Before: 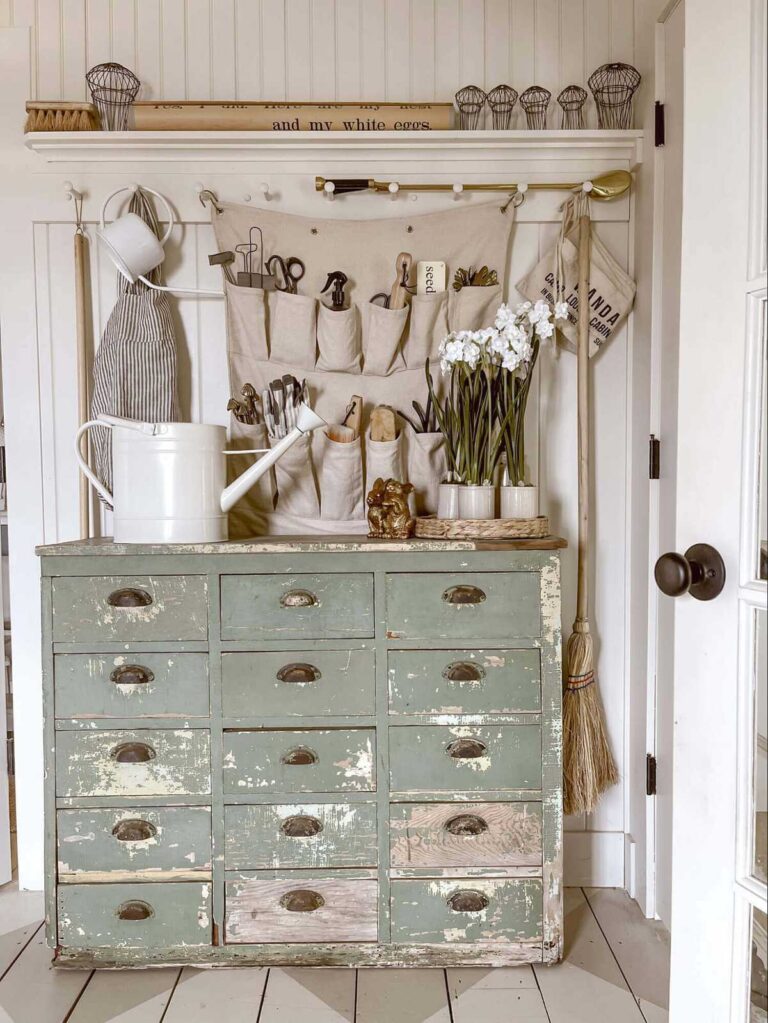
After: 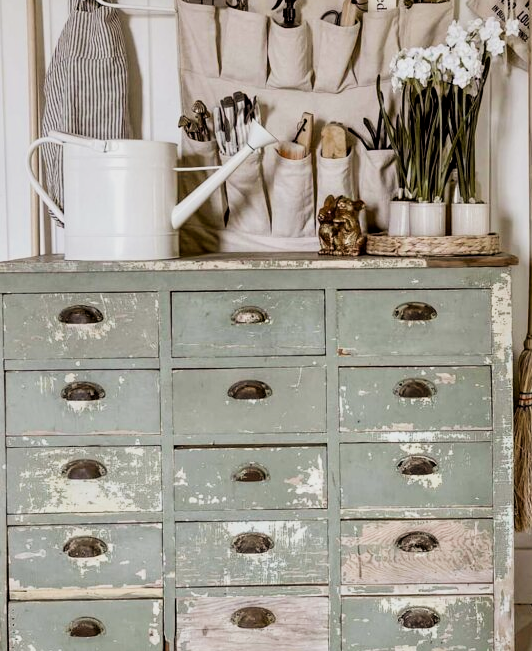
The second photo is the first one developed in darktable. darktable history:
crop: left 6.488%, top 27.668%, right 24.183%, bottom 8.656%
filmic rgb: black relative exposure -5 EV, hardness 2.88, contrast 1.3, highlights saturation mix -10%
local contrast: mode bilateral grid, contrast 20, coarseness 50, detail 120%, midtone range 0.2
